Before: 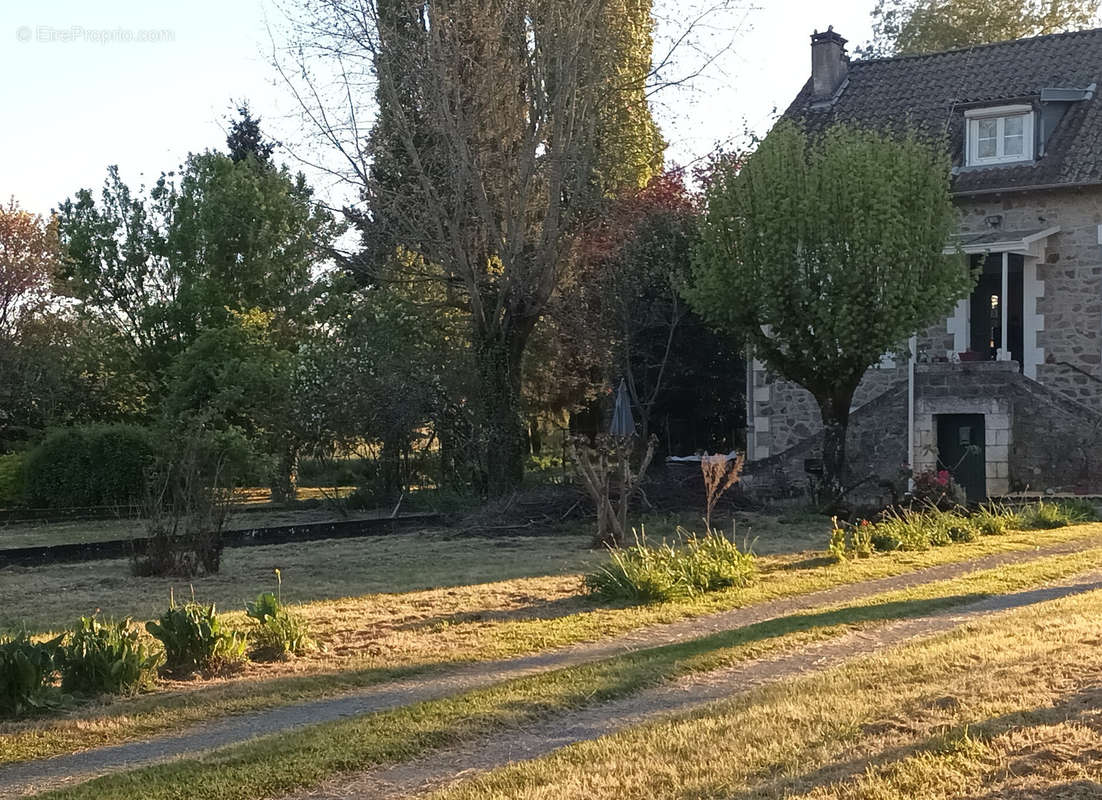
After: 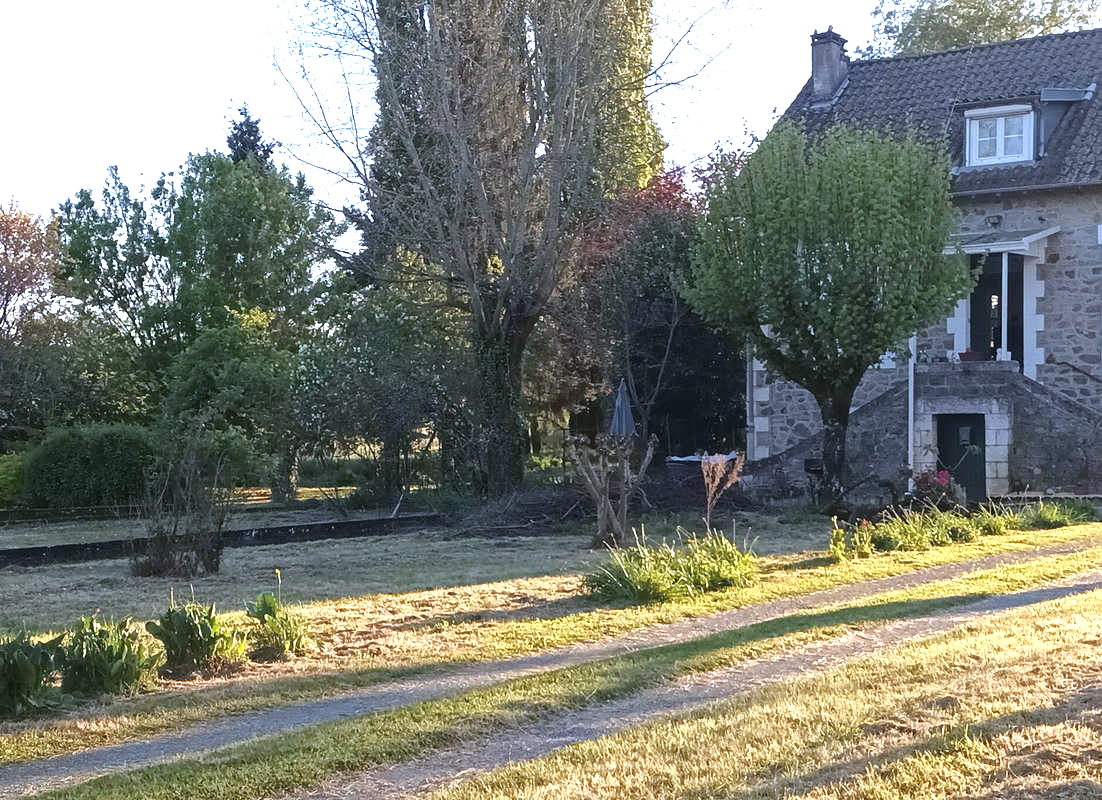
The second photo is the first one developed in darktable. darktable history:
exposure: black level correction 0, exposure 0.7 EV, compensate exposure bias true, compensate highlight preservation false
white balance: red 0.948, green 1.02, blue 1.176
